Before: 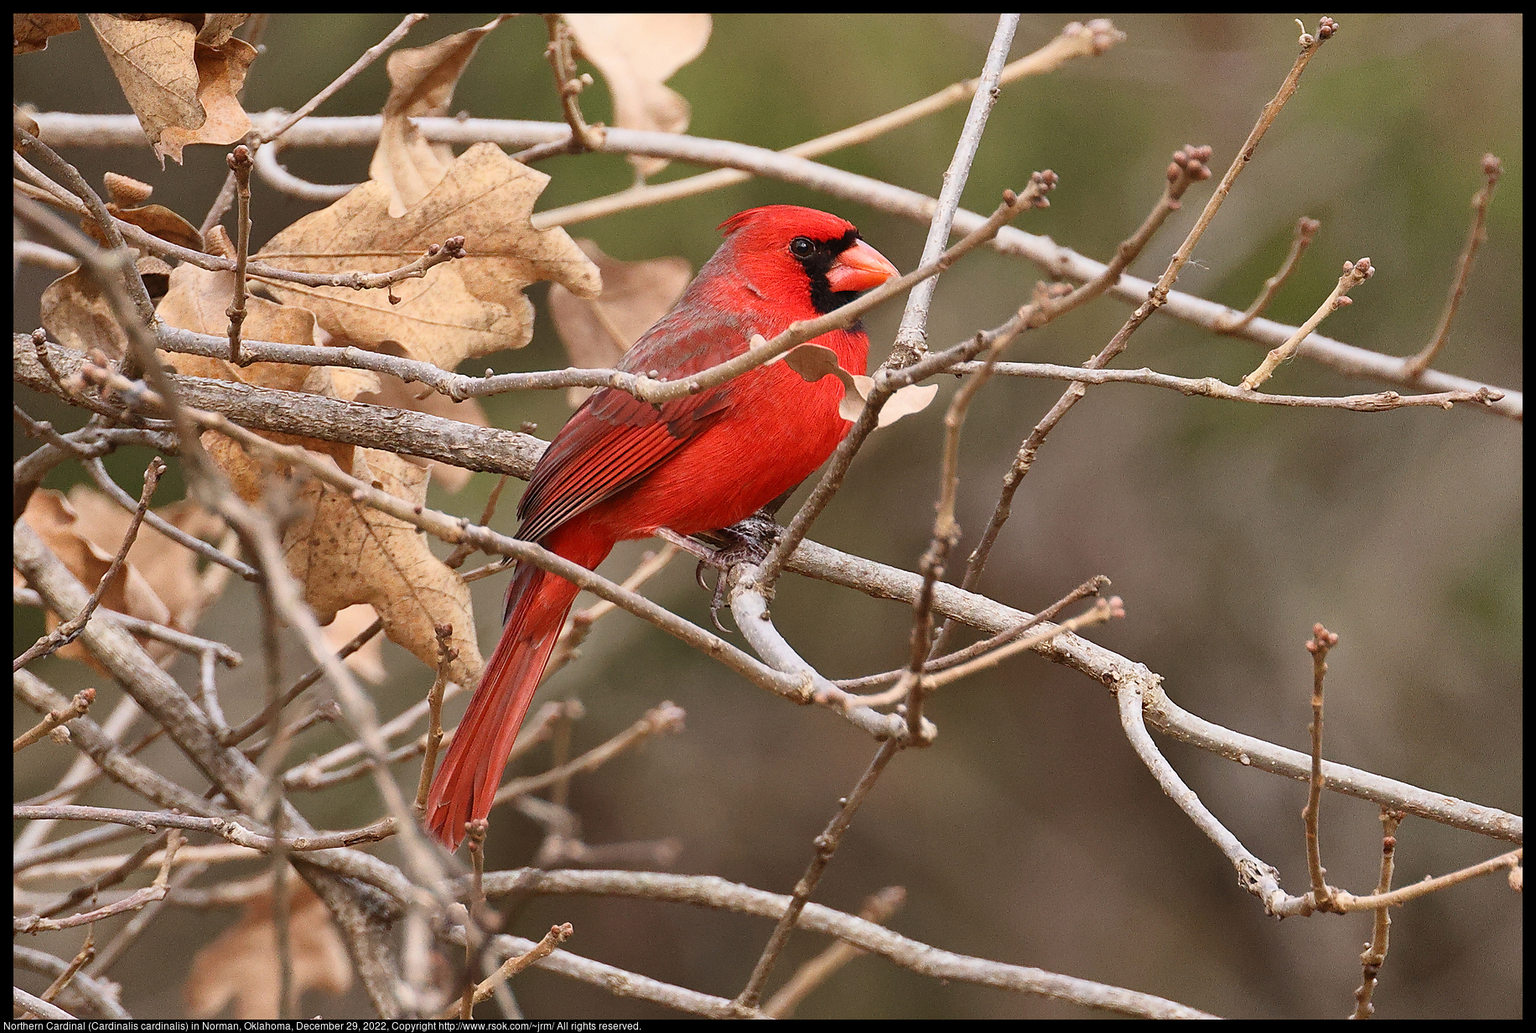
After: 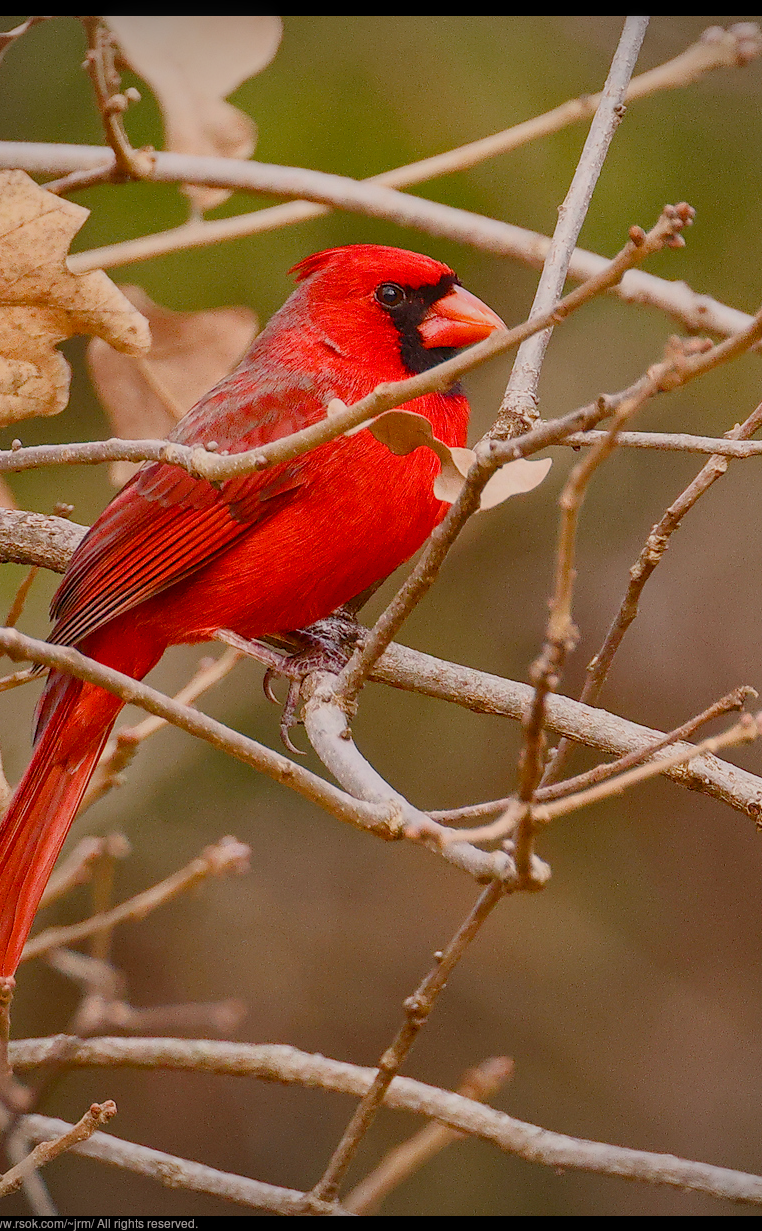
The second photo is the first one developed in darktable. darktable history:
exposure: compensate highlight preservation false
crop: left 30.992%, right 27.365%
local contrast: on, module defaults
vignetting: fall-off start 97.13%, brightness -0.412, saturation -0.312, width/height ratio 1.181
color balance rgb: power › chroma 0.302%, power › hue 22.27°, highlights gain › chroma 1.576%, highlights gain › hue 55.48°, perceptual saturation grading › global saturation 26.697%, perceptual saturation grading › highlights -28.656%, perceptual saturation grading › mid-tones 15.173%, perceptual saturation grading › shadows 34.067%, contrast -29.455%
